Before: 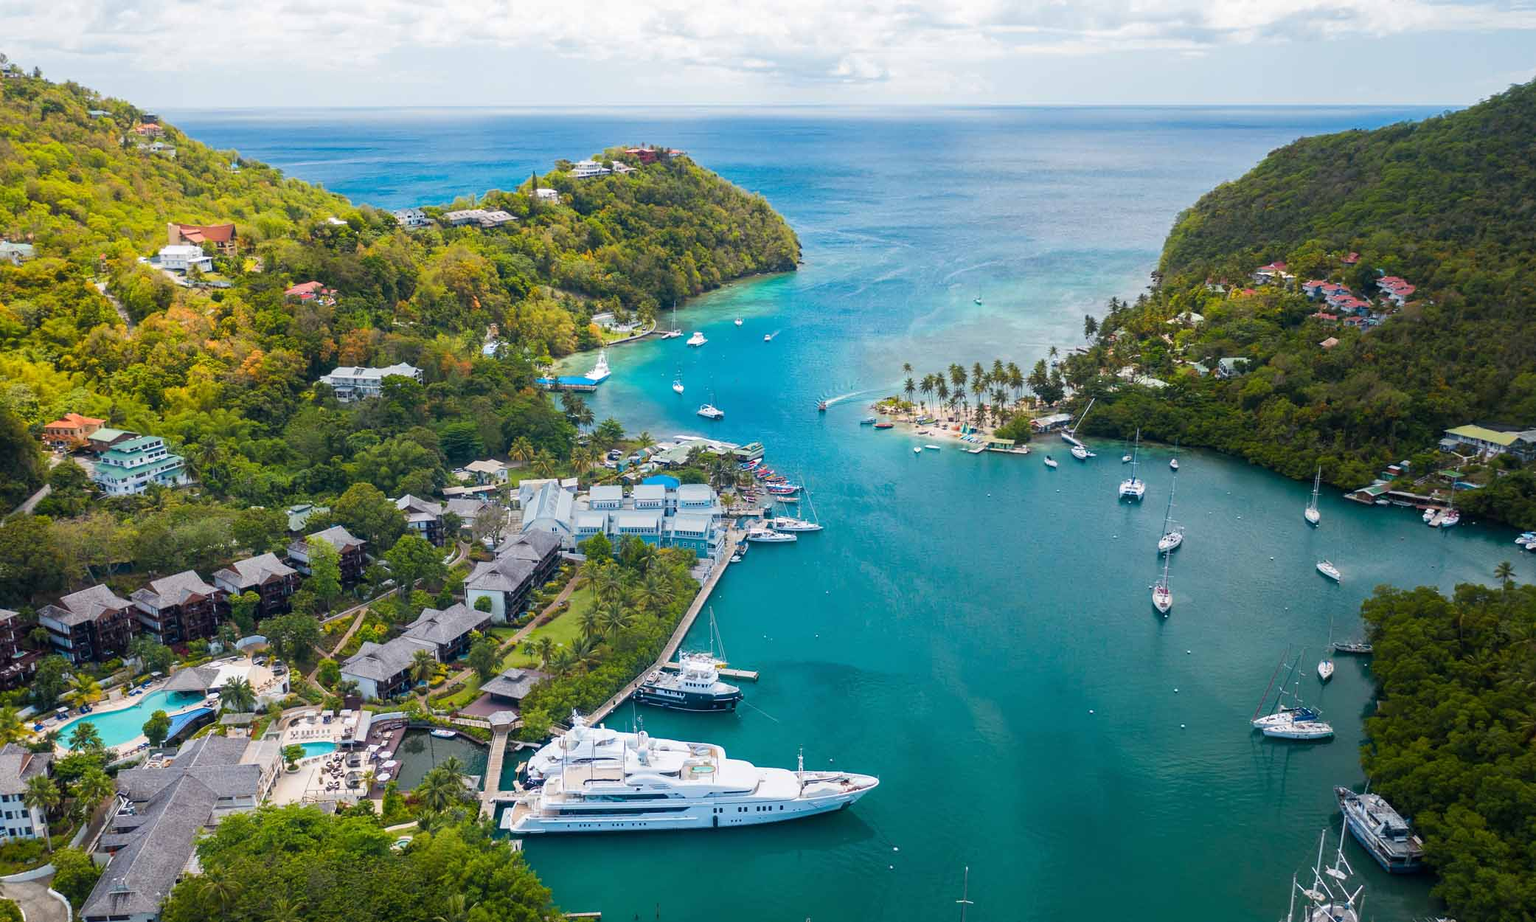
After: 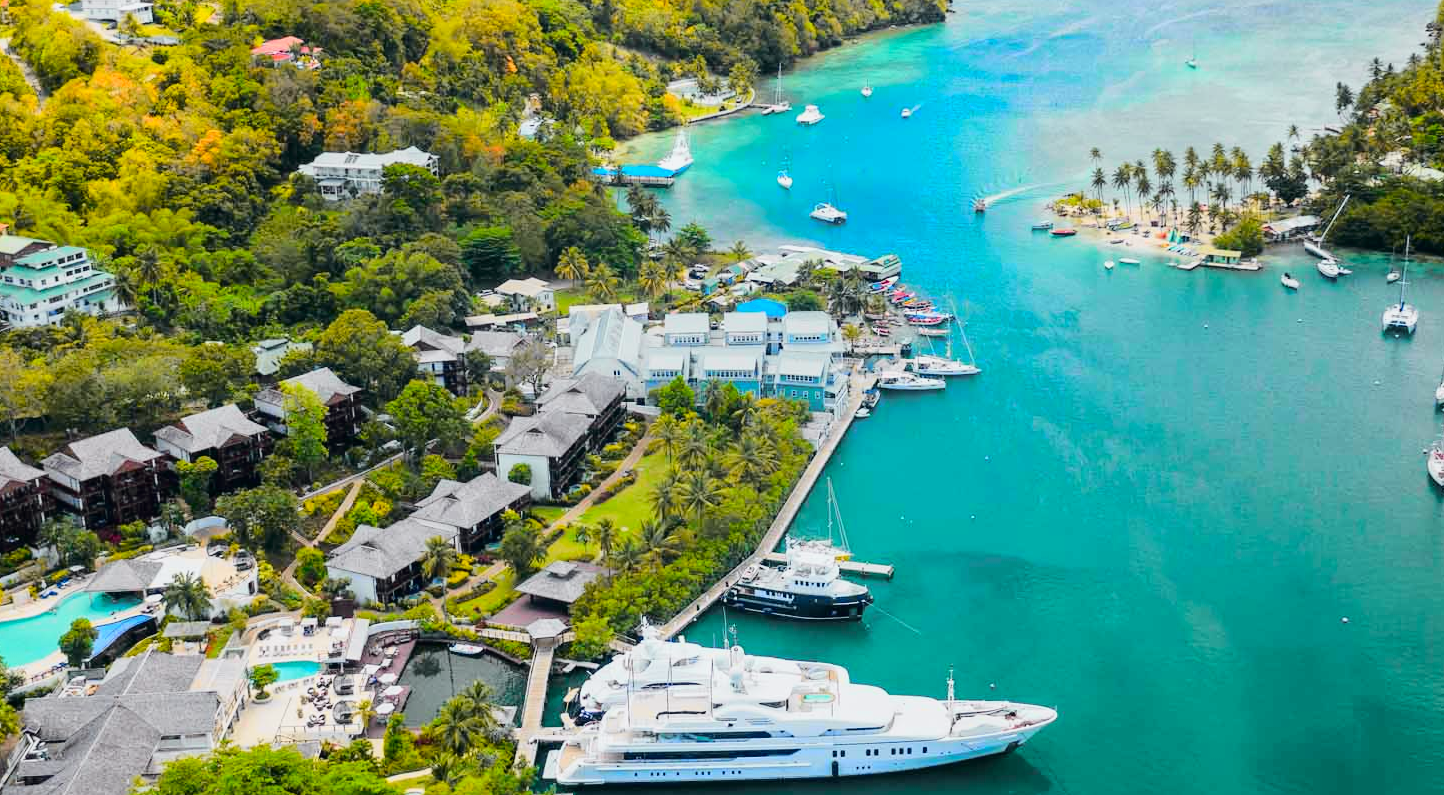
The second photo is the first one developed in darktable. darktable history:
crop: left 6.488%, top 27.668%, right 24.183%, bottom 8.656%
tone curve: curves: ch0 [(0, 0) (0.11, 0.061) (0.256, 0.259) (0.398, 0.494) (0.498, 0.611) (0.65, 0.757) (0.835, 0.883) (1, 0.961)]; ch1 [(0, 0) (0.346, 0.307) (0.408, 0.369) (0.453, 0.457) (0.482, 0.479) (0.502, 0.498) (0.521, 0.51) (0.553, 0.554) (0.618, 0.65) (0.693, 0.727) (1, 1)]; ch2 [(0, 0) (0.366, 0.337) (0.434, 0.46) (0.485, 0.494) (0.5, 0.494) (0.511, 0.508) (0.537, 0.55) (0.579, 0.599) (0.621, 0.693) (1, 1)], color space Lab, independent channels, preserve colors none
